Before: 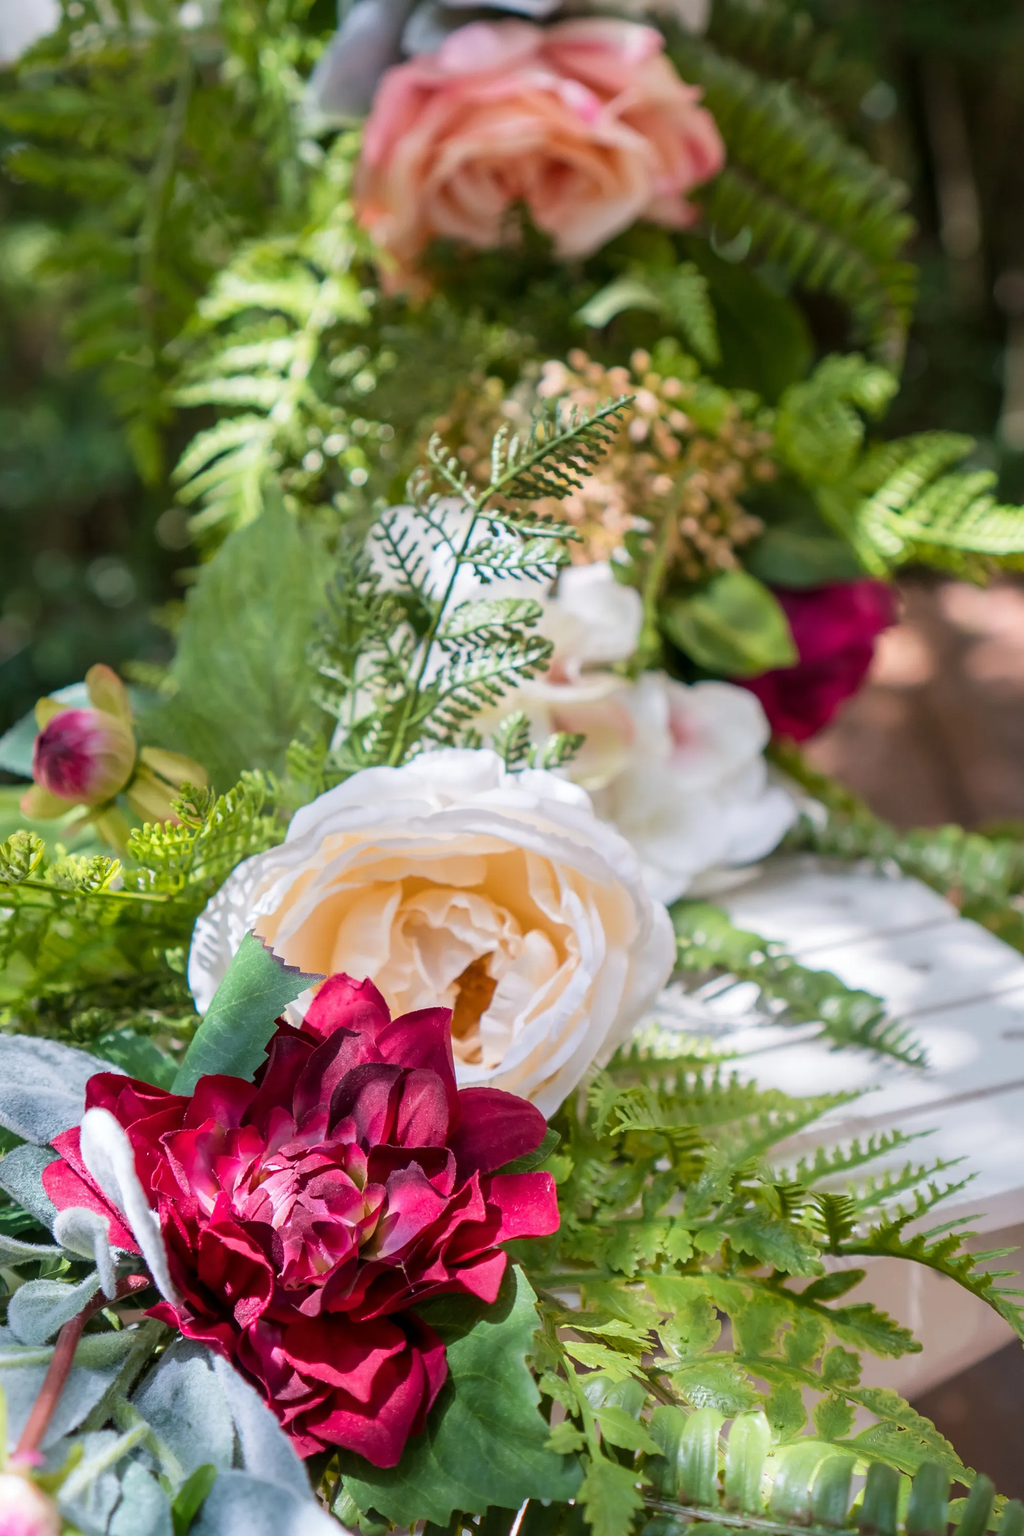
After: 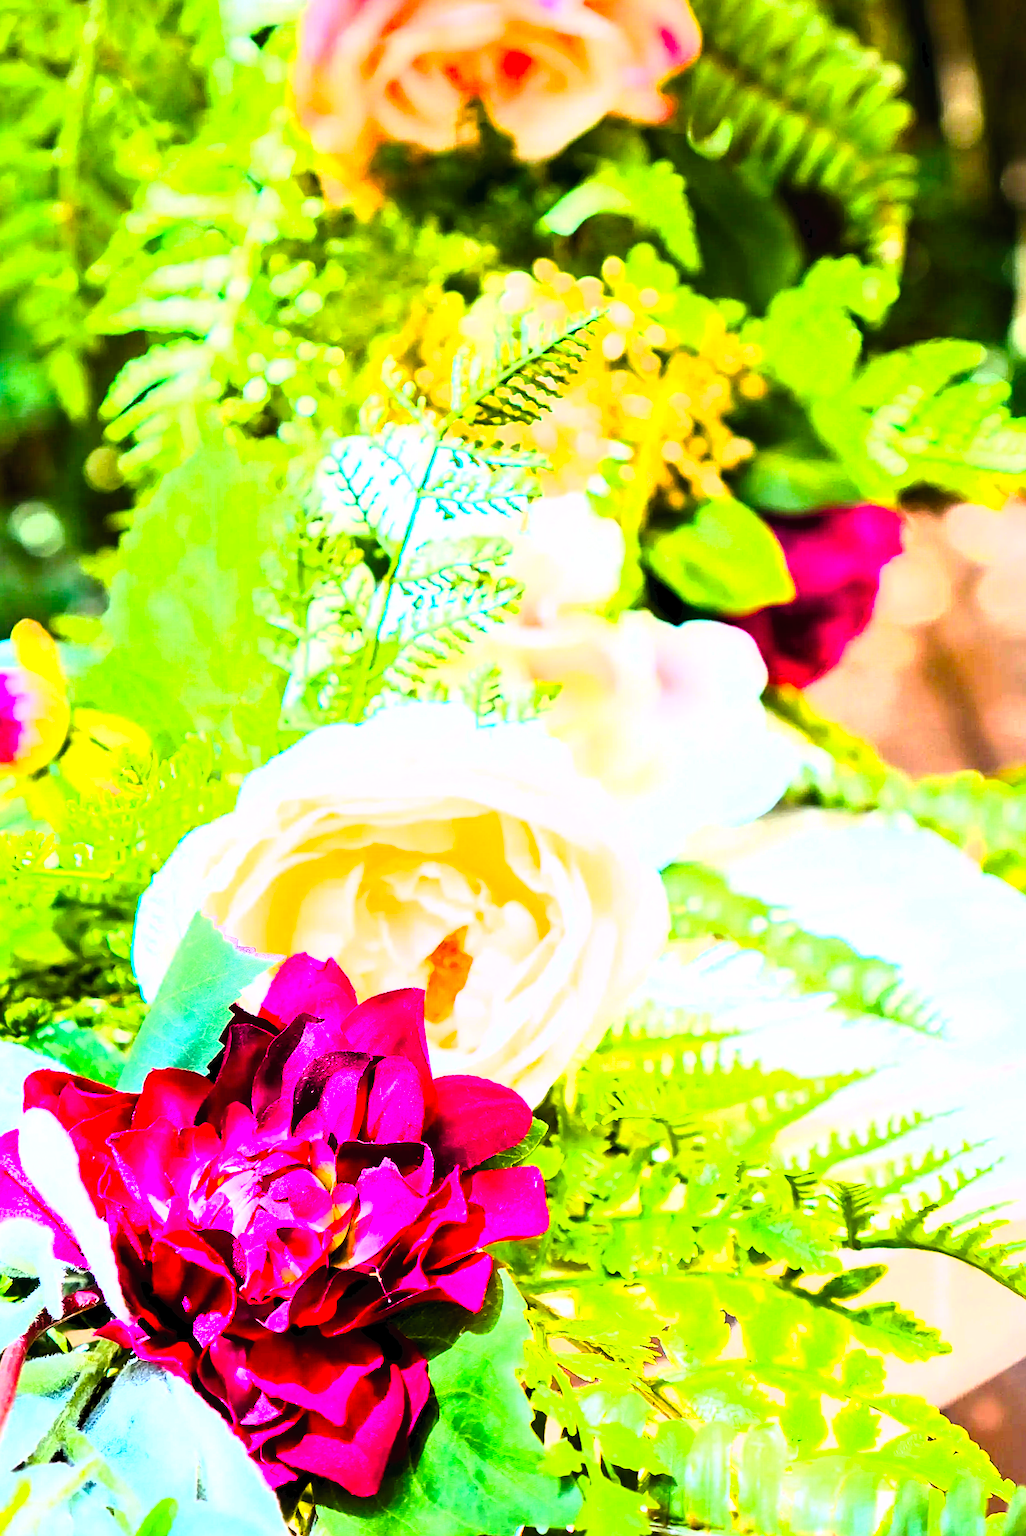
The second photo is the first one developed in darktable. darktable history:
sharpen: on, module defaults
tone curve: curves: ch0 [(0, 0) (0.003, 0.028) (0.011, 0.028) (0.025, 0.026) (0.044, 0.036) (0.069, 0.06) (0.1, 0.101) (0.136, 0.15) (0.177, 0.203) (0.224, 0.271) (0.277, 0.345) (0.335, 0.422) (0.399, 0.515) (0.468, 0.611) (0.543, 0.716) (0.623, 0.826) (0.709, 0.942) (0.801, 0.992) (0.898, 1) (1, 1)], color space Lab, linked channels, preserve colors none
exposure: exposure -0.171 EV, compensate exposure bias true, compensate highlight preservation false
color balance rgb: linear chroma grading › shadows 31.354%, linear chroma grading › global chroma -1.921%, linear chroma grading › mid-tones 4.416%, perceptual saturation grading › global saturation 30.548%
tone equalizer: -7 EV 0.153 EV, -6 EV 0.632 EV, -5 EV 1.15 EV, -4 EV 1.36 EV, -3 EV 1.17 EV, -2 EV 0.6 EV, -1 EV 0.16 EV, edges refinement/feathering 500, mask exposure compensation -1.57 EV, preserve details no
contrast brightness saturation: contrast 0.237, brightness 0.25, saturation 0.384
contrast equalizer: octaves 7, y [[0.528 ×6], [0.514 ×6], [0.362 ×6], [0 ×6], [0 ×6]]
crop and rotate: angle 1.5°, left 5.495%, top 5.693%
